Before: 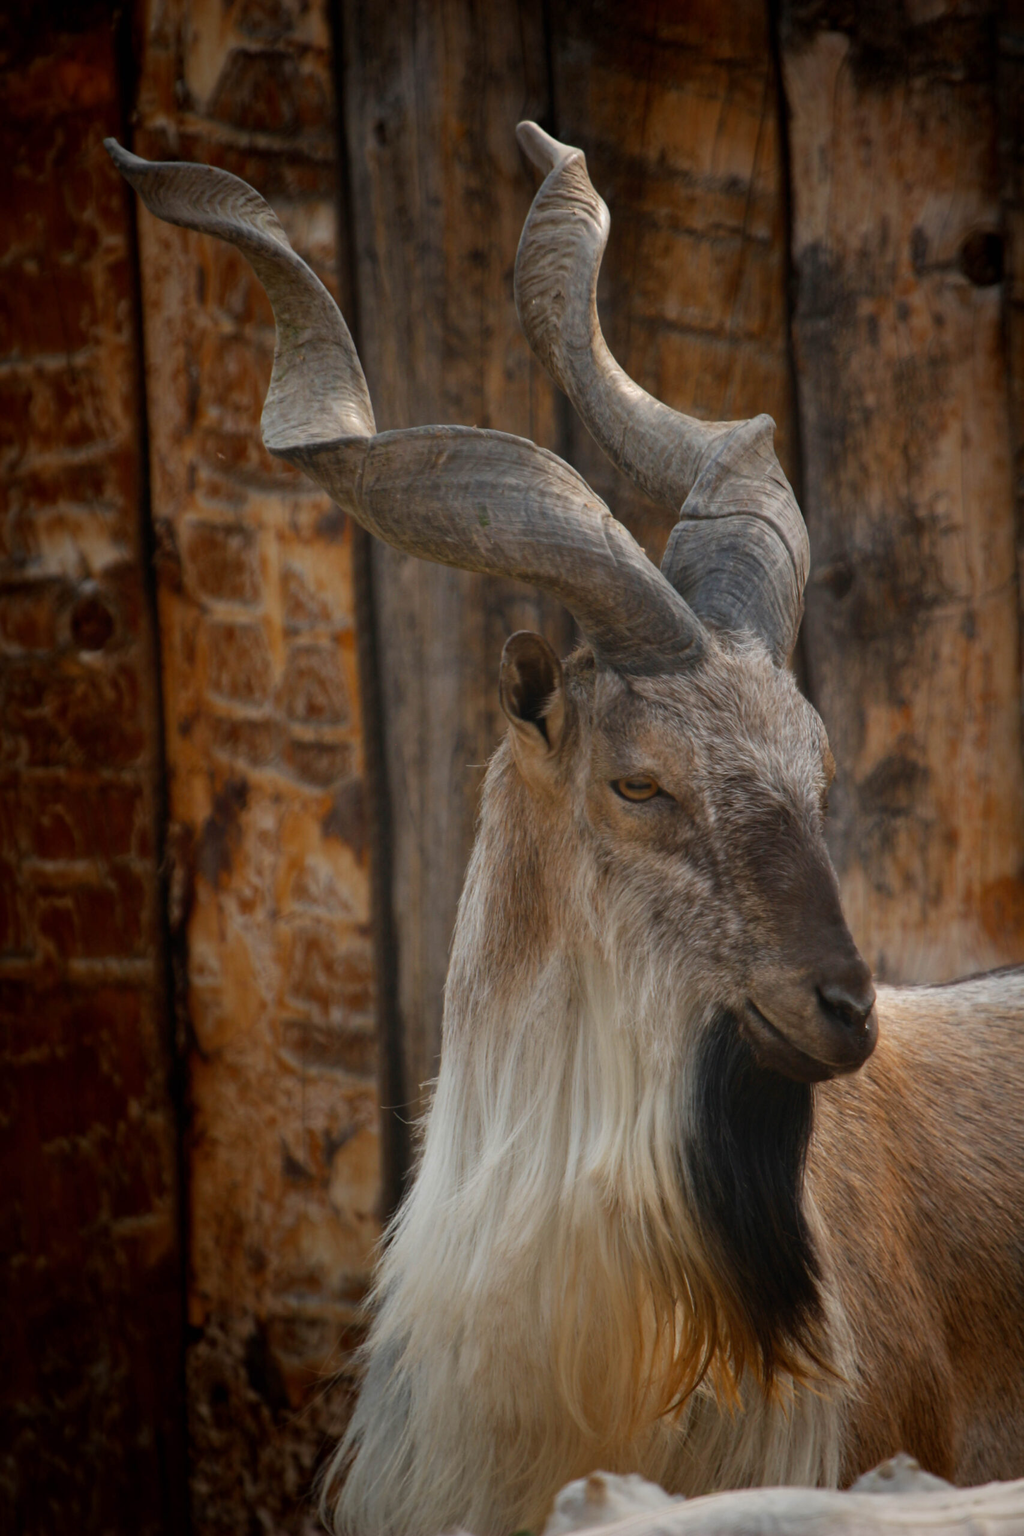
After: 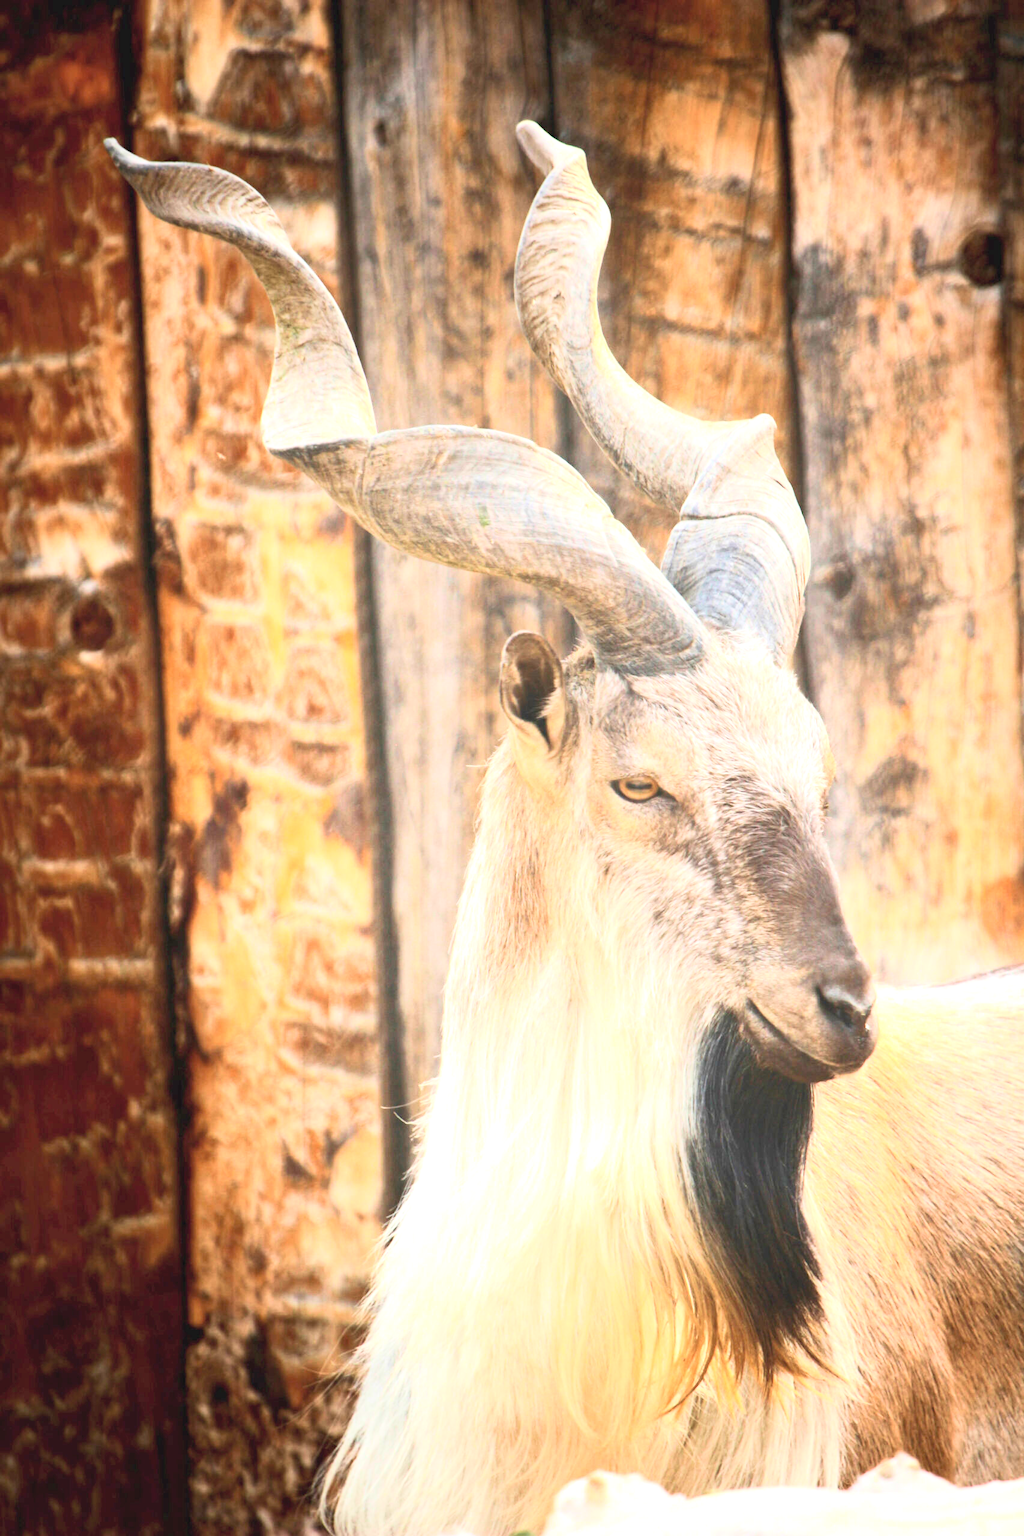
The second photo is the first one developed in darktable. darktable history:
exposure: black level correction 0, exposure 2.138 EV, compensate exposure bias true, compensate highlight preservation false
velvia: on, module defaults
contrast brightness saturation: contrast 0.39, brightness 0.53
